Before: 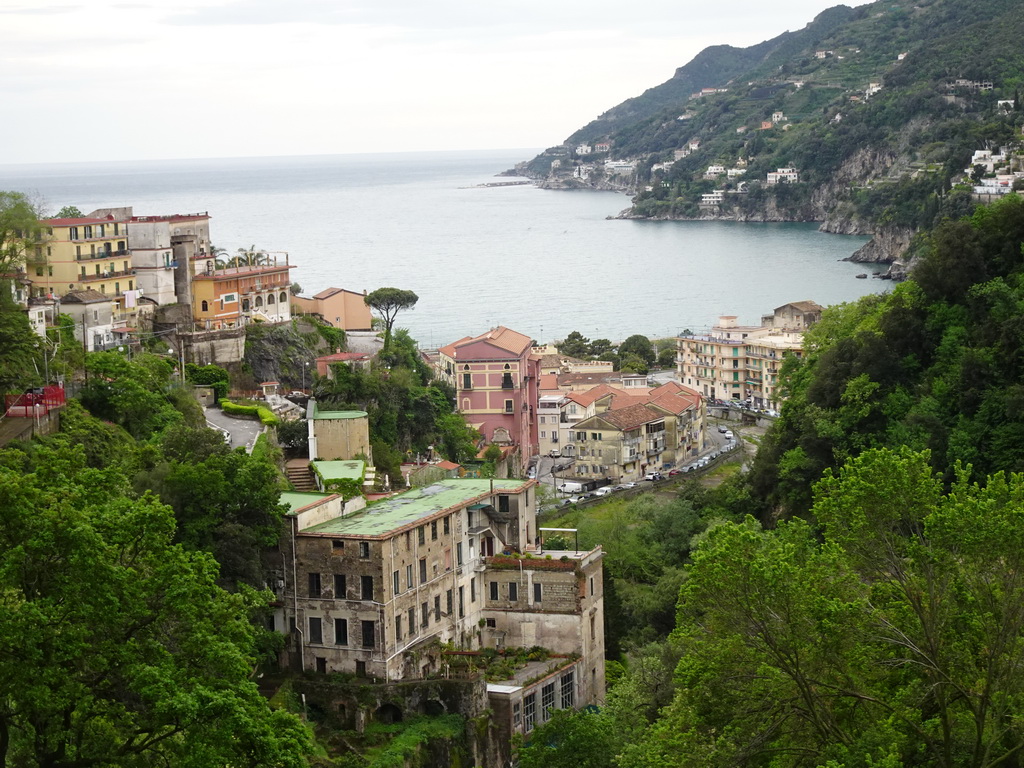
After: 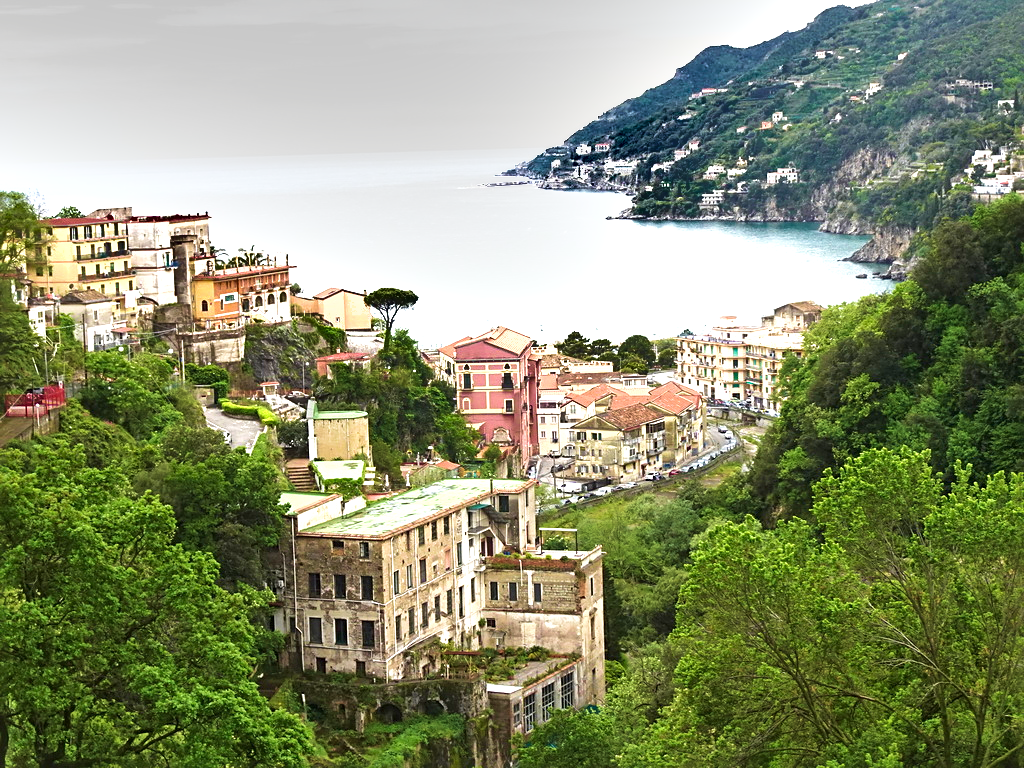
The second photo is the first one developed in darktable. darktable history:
shadows and highlights: soften with gaussian
exposure: black level correction 0, exposure 1.1 EV, compensate exposure bias true, compensate highlight preservation false
velvia: strength 45%
sharpen: radius 2.529, amount 0.323
